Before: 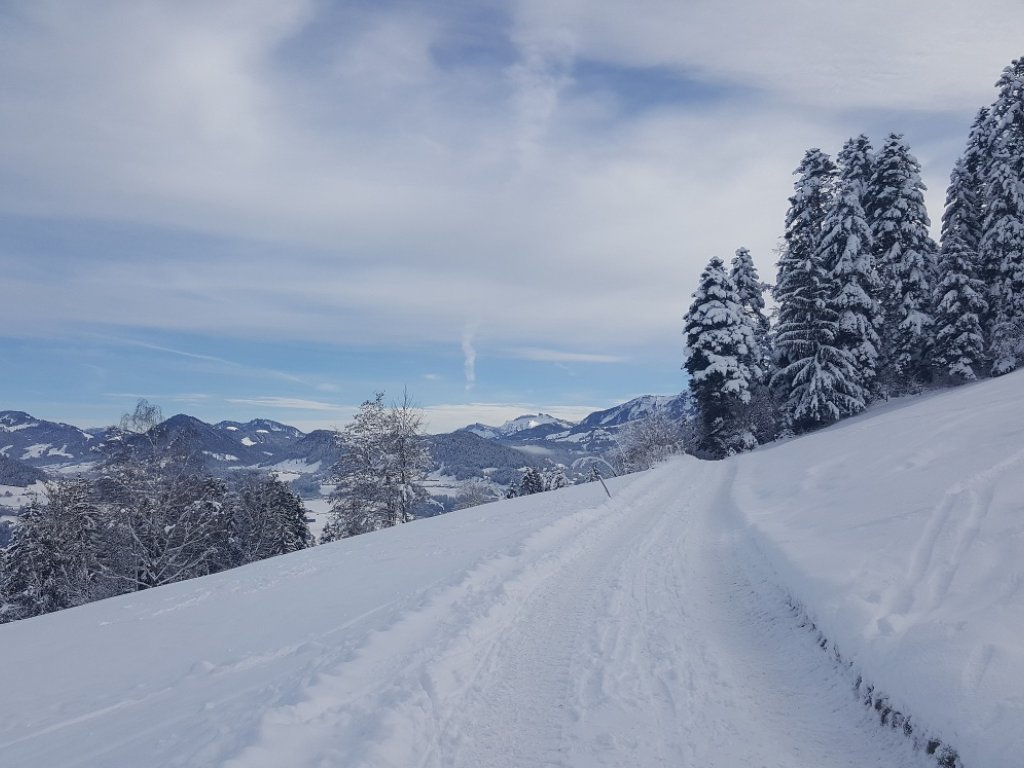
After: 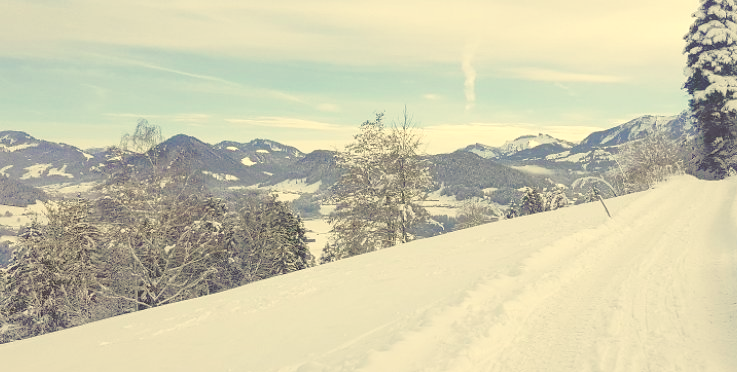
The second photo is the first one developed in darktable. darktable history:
crop: top 36.498%, right 27.964%, bottom 14.995%
exposure: black level correction 0, exposure 0.68 EV, compensate exposure bias true, compensate highlight preservation false
color balance rgb: perceptual saturation grading › global saturation 34.05%, global vibrance 5.56%
color correction: highlights a* 0.162, highlights b* 29.53, shadows a* -0.162, shadows b* 21.09
shadows and highlights: on, module defaults
base curve: curves: ch0 [(0, 0.007) (0.028, 0.063) (0.121, 0.311) (0.46, 0.743) (0.859, 0.957) (1, 1)], preserve colors none
